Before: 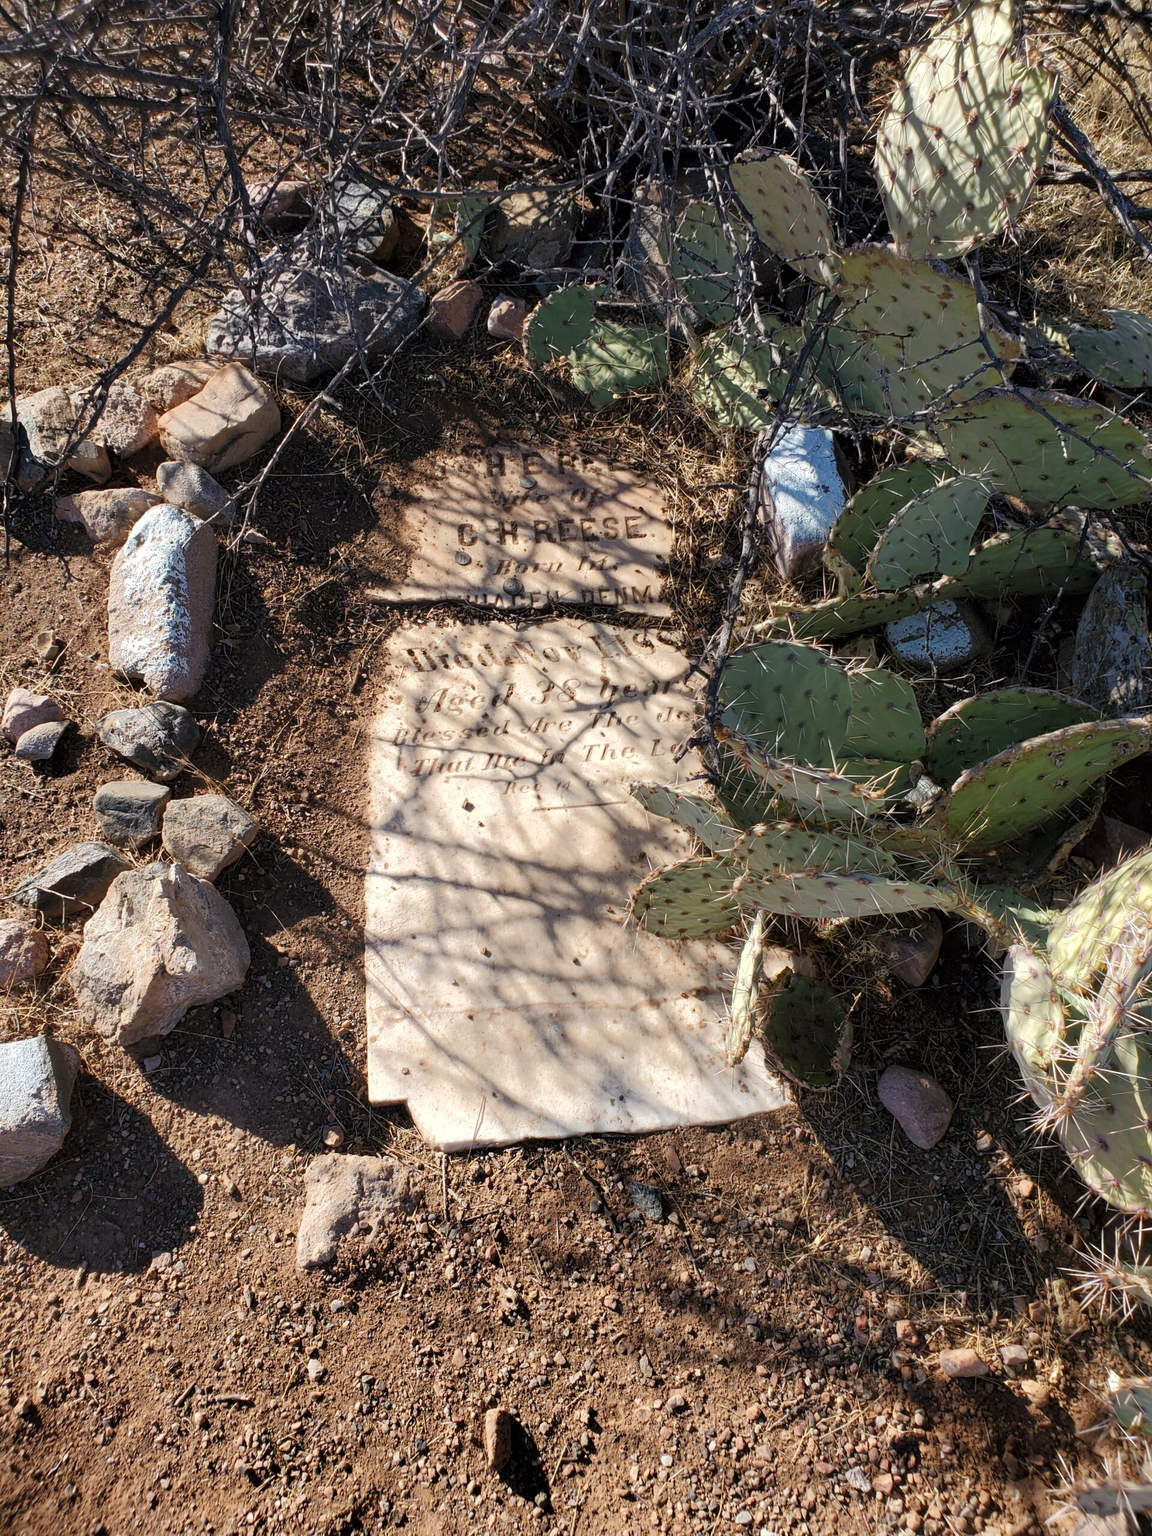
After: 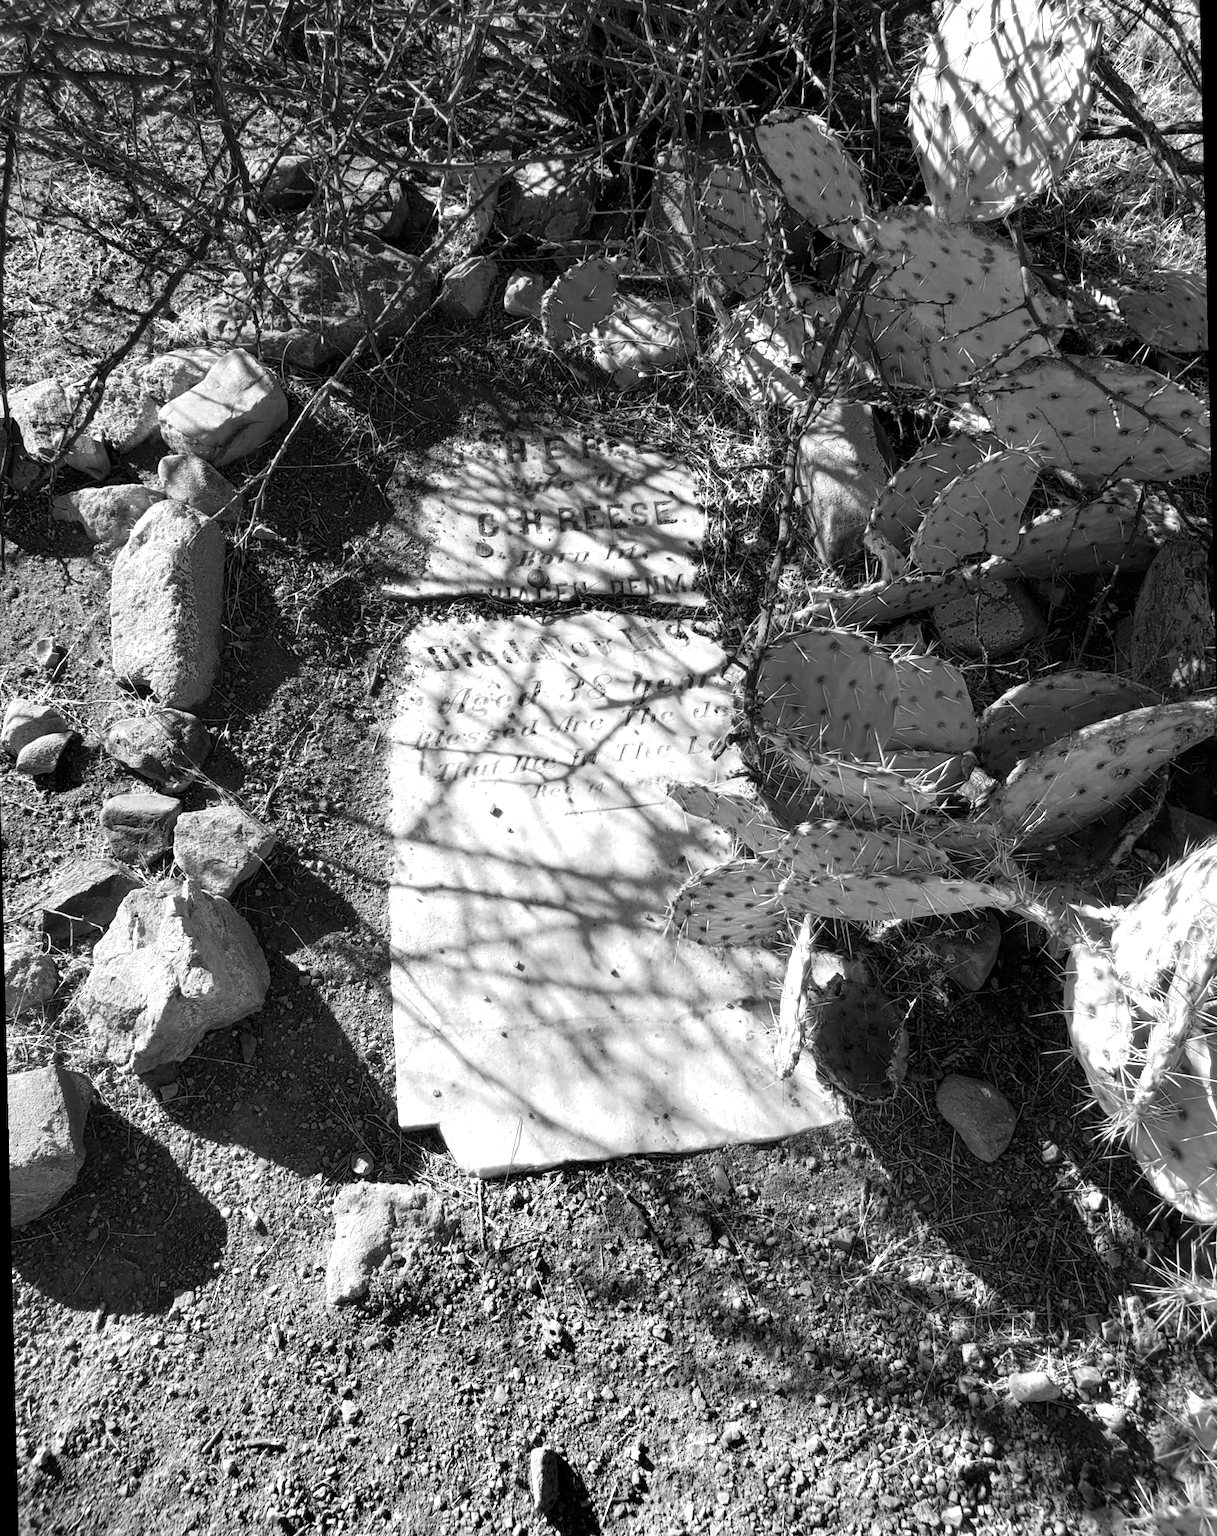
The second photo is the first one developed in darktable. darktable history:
color zones: curves: ch0 [(0, 0.554) (0.146, 0.662) (0.293, 0.86) (0.503, 0.774) (0.637, 0.106) (0.74, 0.072) (0.866, 0.488) (0.998, 0.569)]; ch1 [(0, 0) (0.143, 0) (0.286, 0) (0.429, 0) (0.571, 0) (0.714, 0) (0.857, 0)]
rotate and perspective: rotation -1.42°, crop left 0.016, crop right 0.984, crop top 0.035, crop bottom 0.965
